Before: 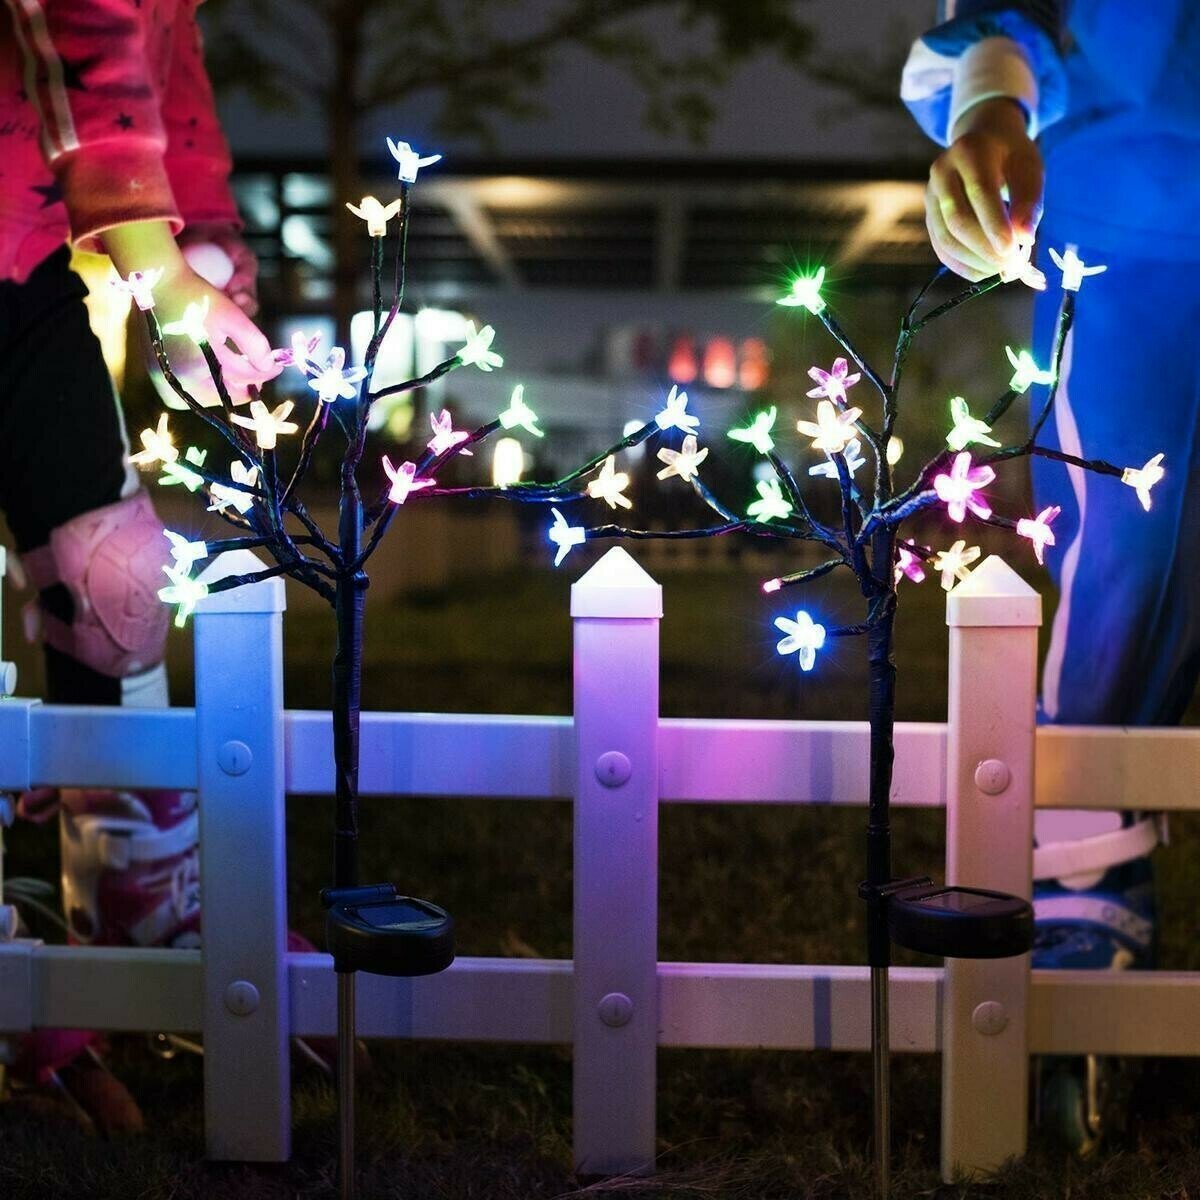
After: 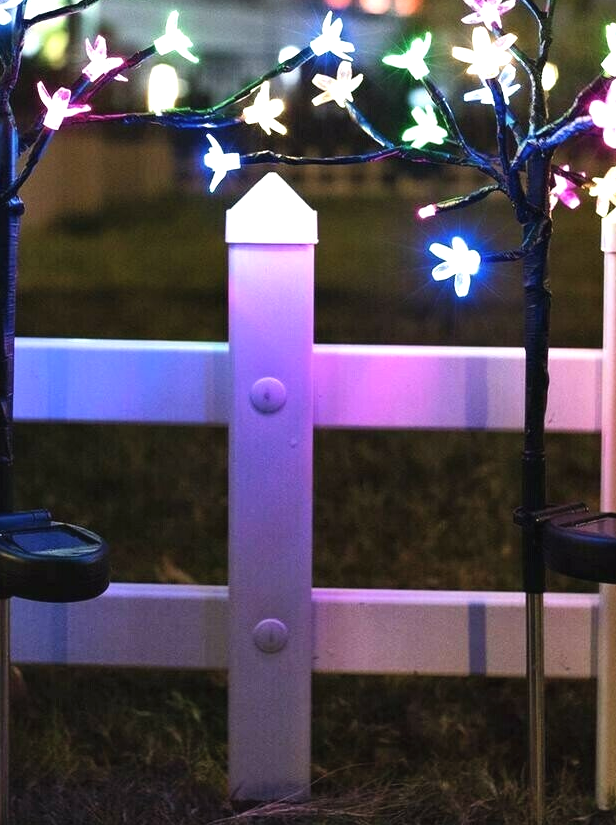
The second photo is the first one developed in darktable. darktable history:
exposure: black level correction -0.002, exposure 0.539 EV, compensate highlight preservation false
shadows and highlights: shadows 36.64, highlights -27.52, soften with gaussian
crop and rotate: left 28.764%, top 31.204%, right 19.821%
